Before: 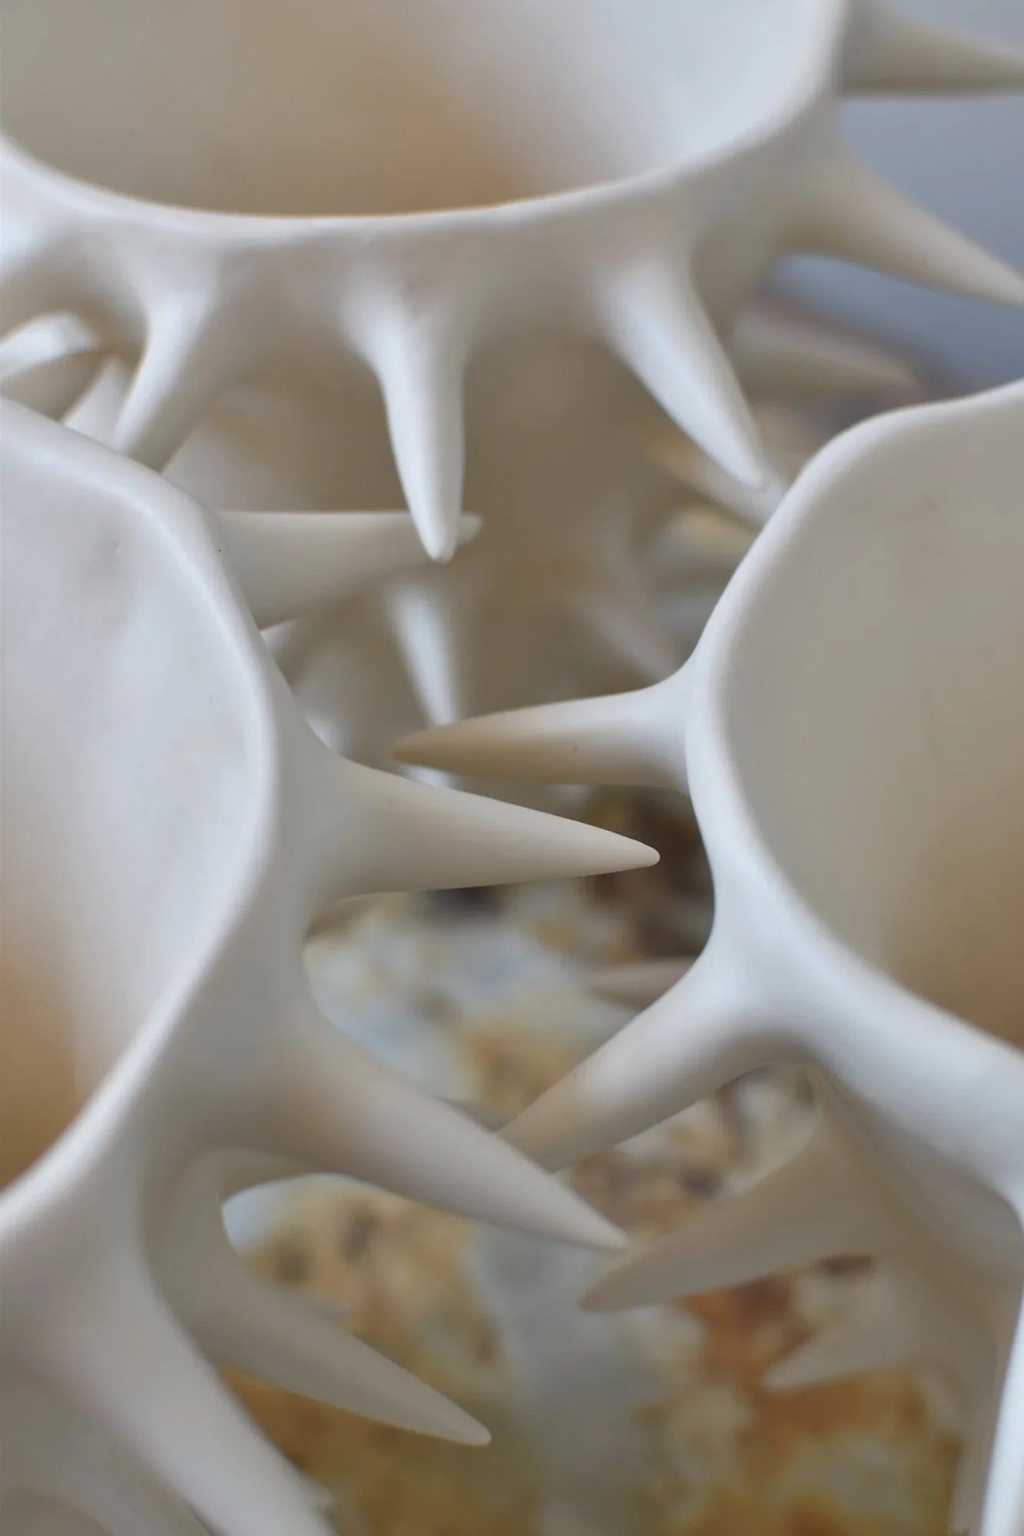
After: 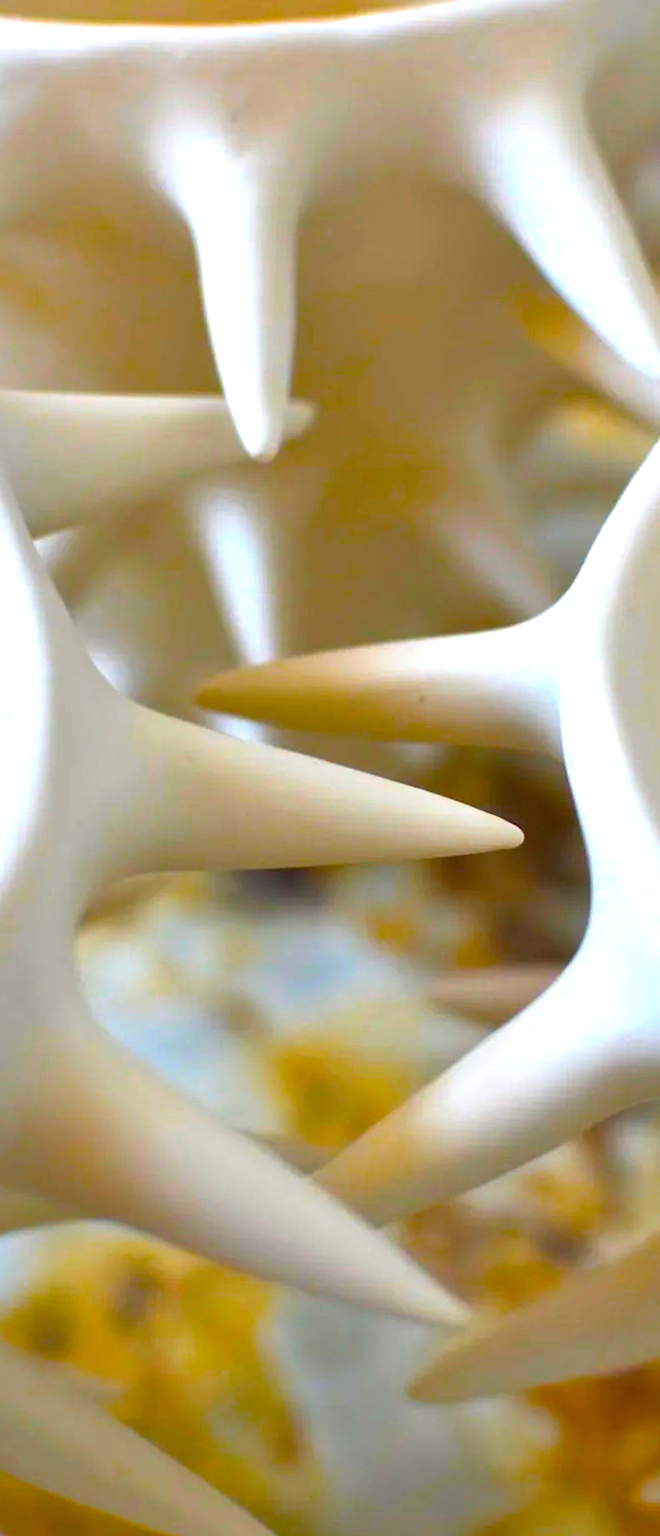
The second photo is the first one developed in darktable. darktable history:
rotate and perspective: rotation 1.72°, automatic cropping off
color balance rgb: linear chroma grading › global chroma 20%, perceptual saturation grading › global saturation 65%, perceptual saturation grading › highlights 50%, perceptual saturation grading › shadows 30%, perceptual brilliance grading › global brilliance 12%, perceptual brilliance grading › highlights 15%, global vibrance 20%
tone equalizer: on, module defaults
crop and rotate: angle 0.02°, left 24.353%, top 13.219%, right 26.156%, bottom 8.224%
